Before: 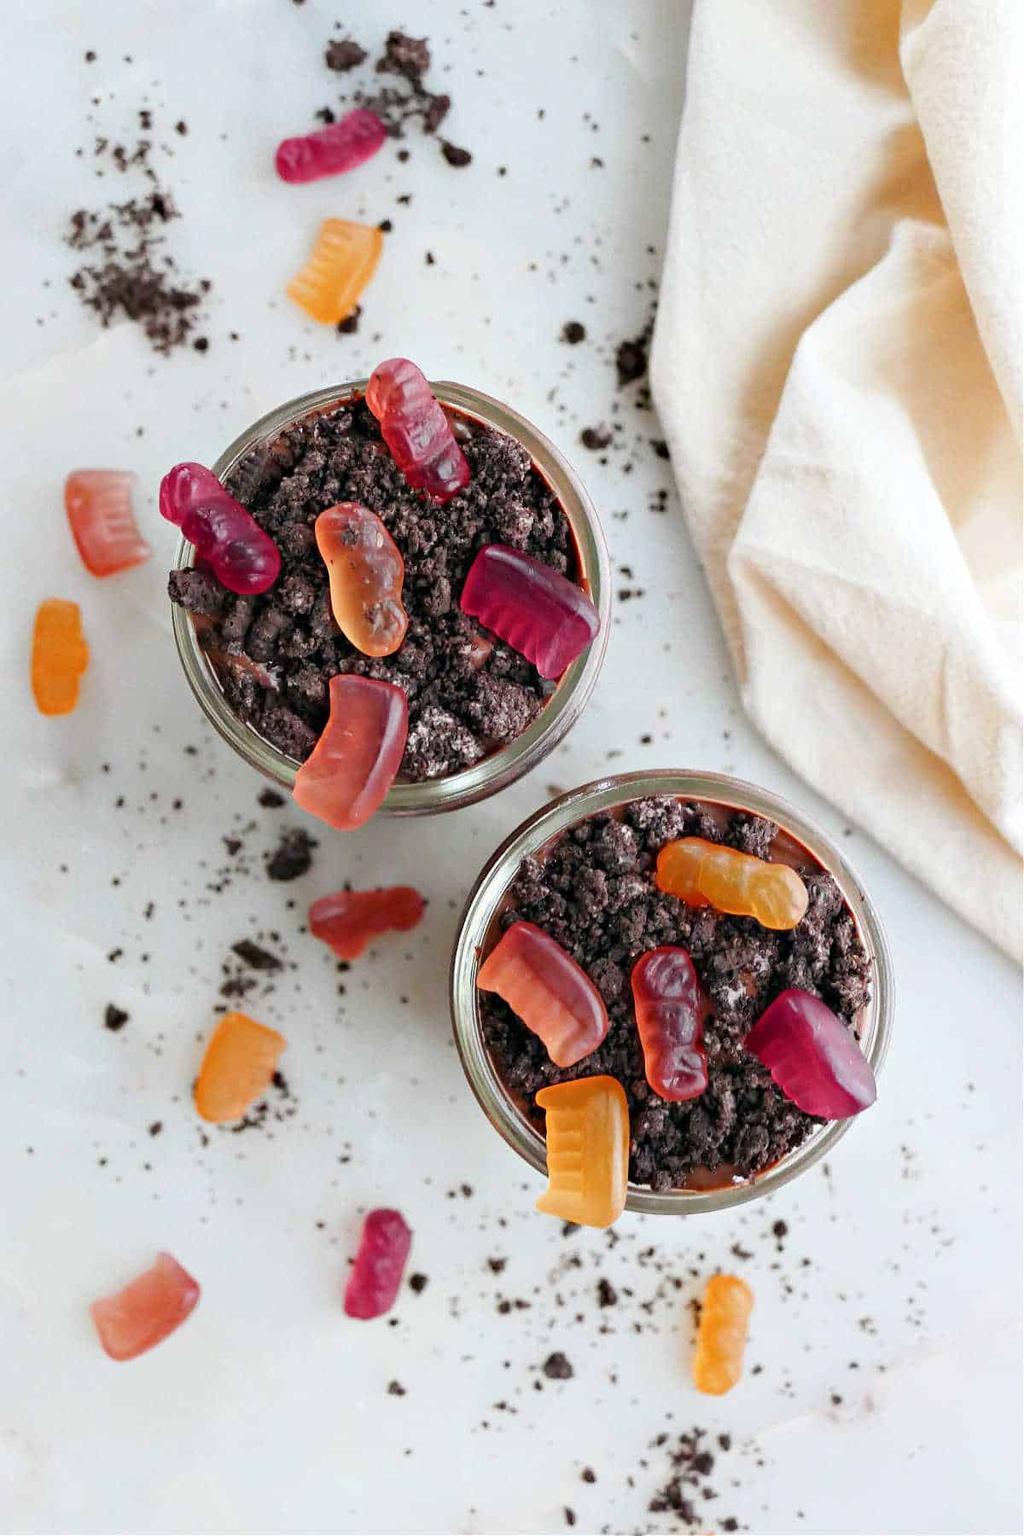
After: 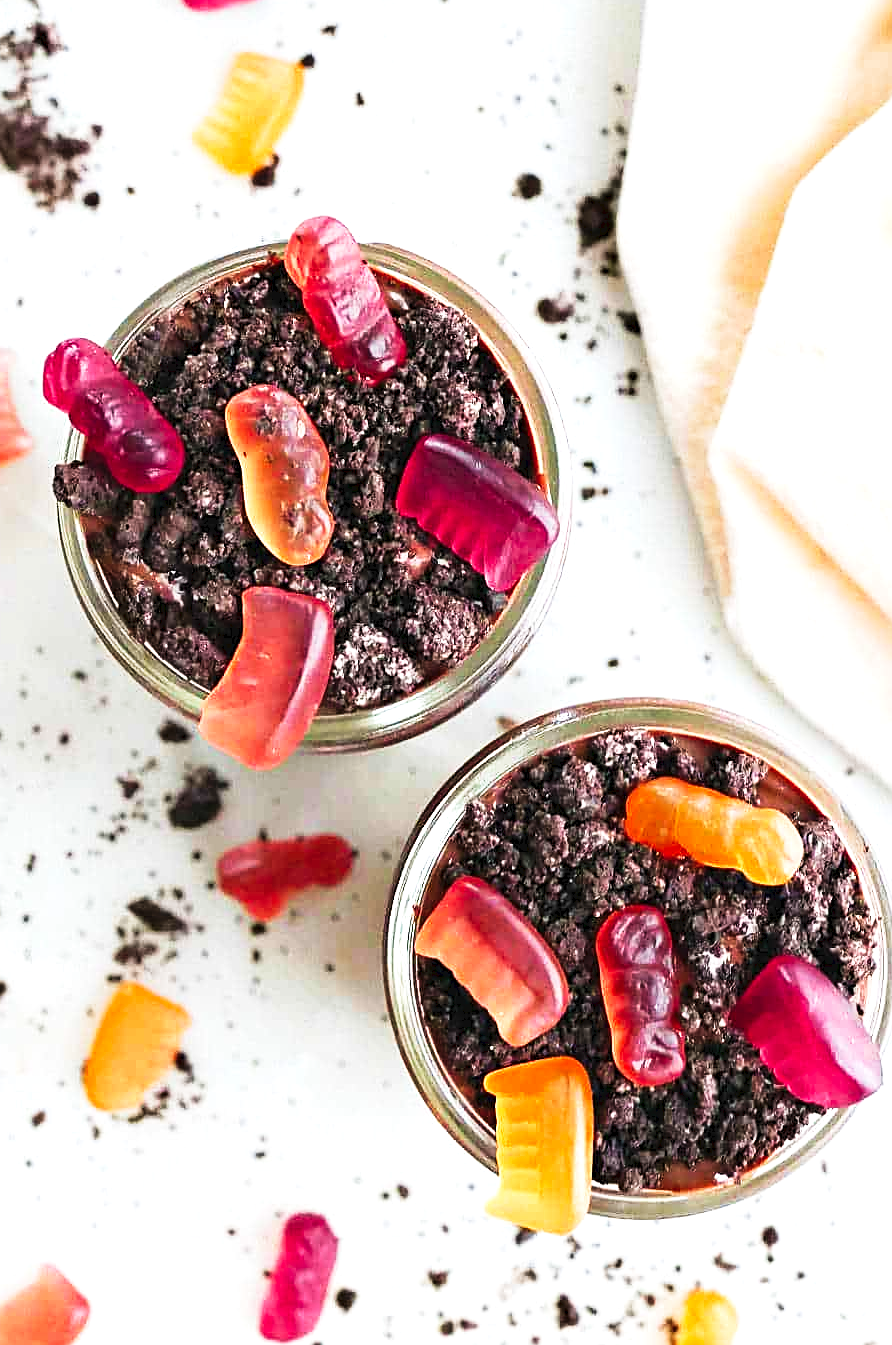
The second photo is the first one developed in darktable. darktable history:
exposure: exposure 0.633 EV, compensate highlight preservation false
tone curve: curves: ch0 [(0, 0) (0.003, 0.036) (0.011, 0.04) (0.025, 0.042) (0.044, 0.052) (0.069, 0.066) (0.1, 0.085) (0.136, 0.106) (0.177, 0.144) (0.224, 0.188) (0.277, 0.241) (0.335, 0.307) (0.399, 0.382) (0.468, 0.466) (0.543, 0.56) (0.623, 0.672) (0.709, 0.772) (0.801, 0.876) (0.898, 0.949) (1, 1)], preserve colors none
crop and rotate: left 12.01%, top 11.362%, right 13.619%, bottom 13.872%
sharpen: on, module defaults
velvia: on, module defaults
